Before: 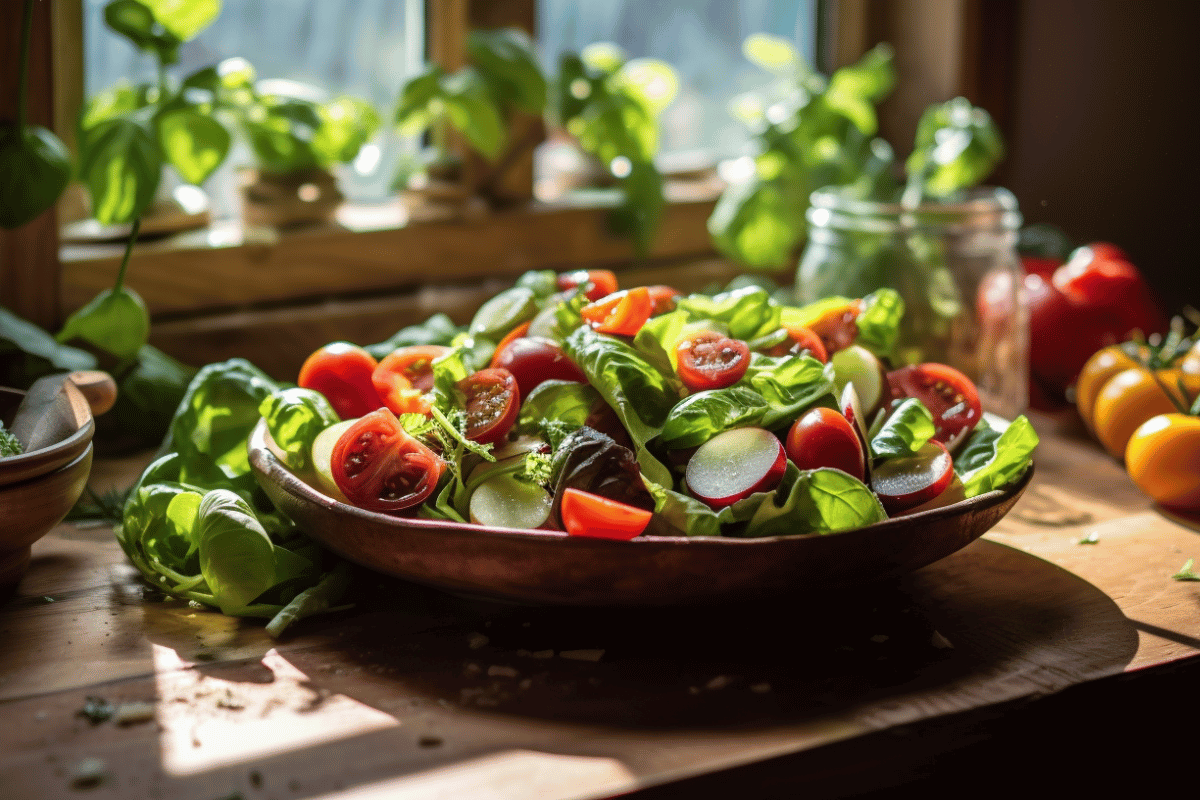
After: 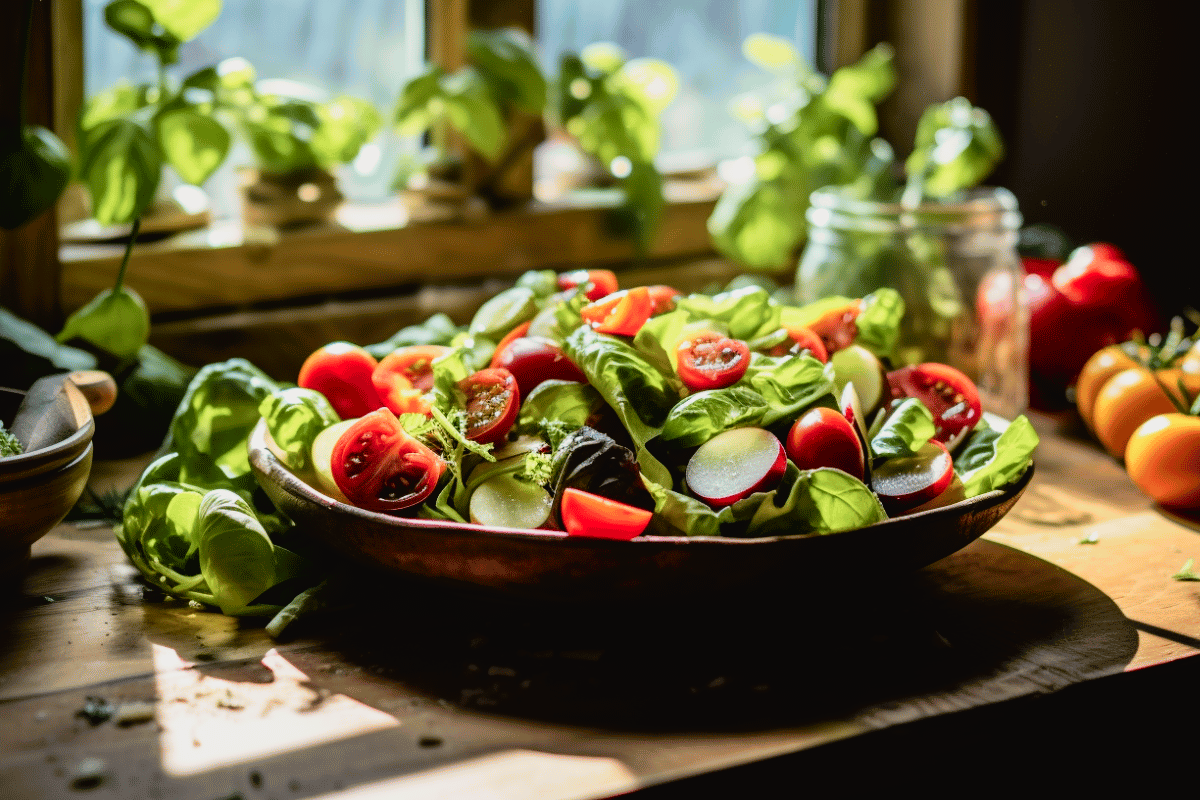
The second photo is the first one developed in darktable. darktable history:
filmic rgb: middle gray luminance 18.42%, black relative exposure -9 EV, white relative exposure 3.75 EV, threshold 6 EV, target black luminance 0%, hardness 4.85, latitude 67.35%, contrast 0.955, highlights saturation mix 20%, shadows ↔ highlights balance 21.36%, add noise in highlights 0, preserve chrominance luminance Y, color science v3 (2019), use custom middle-gray values true, iterations of high-quality reconstruction 0, contrast in highlights soft, enable highlight reconstruction true
tone curve: curves: ch0 [(0, 0.024) (0.049, 0.038) (0.176, 0.162) (0.311, 0.337) (0.416, 0.471) (0.565, 0.658) (0.817, 0.911) (1, 1)]; ch1 [(0, 0) (0.339, 0.358) (0.445, 0.439) (0.476, 0.47) (0.504, 0.504) (0.53, 0.511) (0.557, 0.558) (0.627, 0.664) (0.728, 0.786) (1, 1)]; ch2 [(0, 0) (0.327, 0.324) (0.417, 0.44) (0.46, 0.453) (0.502, 0.504) (0.526, 0.52) (0.549, 0.561) (0.619, 0.657) (0.76, 0.765) (1, 1)], color space Lab, independent channels, preserve colors none
